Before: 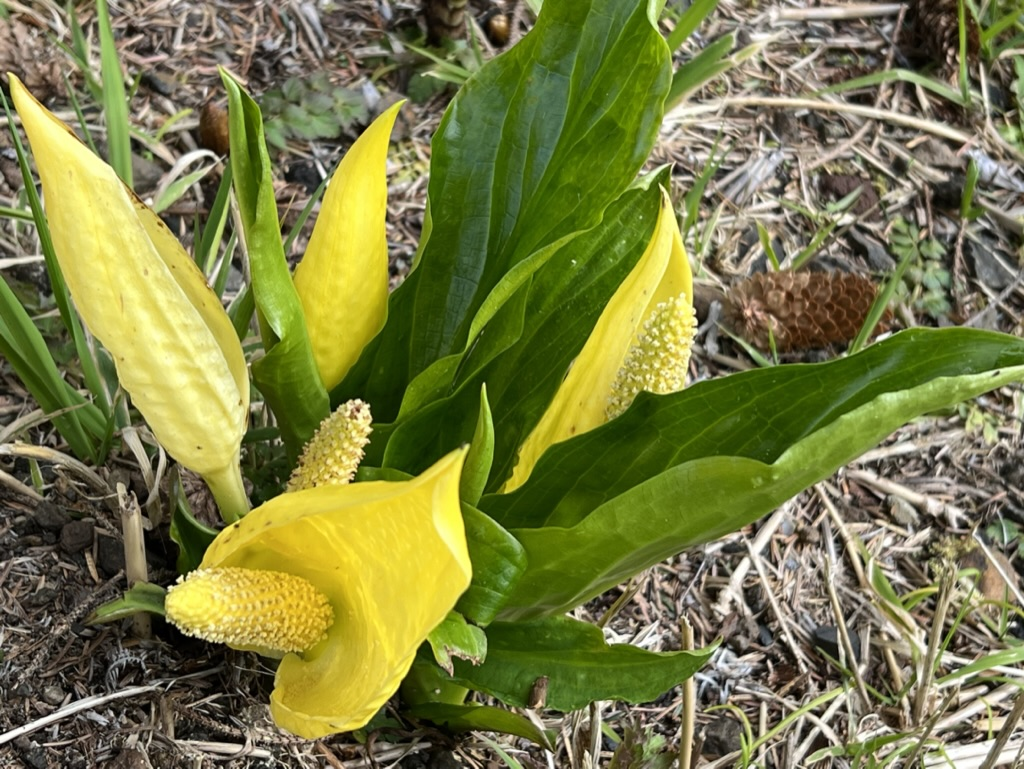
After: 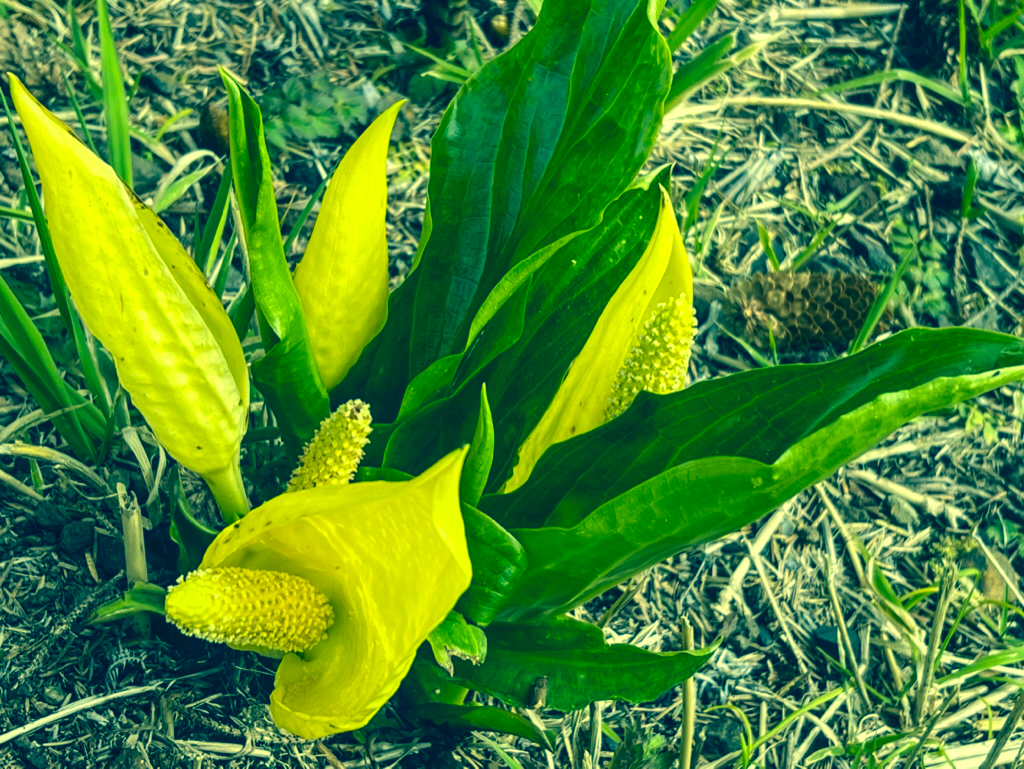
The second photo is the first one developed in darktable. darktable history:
color balance rgb: shadows lift › chroma 3.88%, shadows lift › hue 88.52°, power › hue 214.65°, global offset › chroma 0.1%, global offset › hue 252.4°, contrast 4.45%
color correction: highlights a* -15.58, highlights b* 40, shadows a* -40, shadows b* -26.18
local contrast: on, module defaults
